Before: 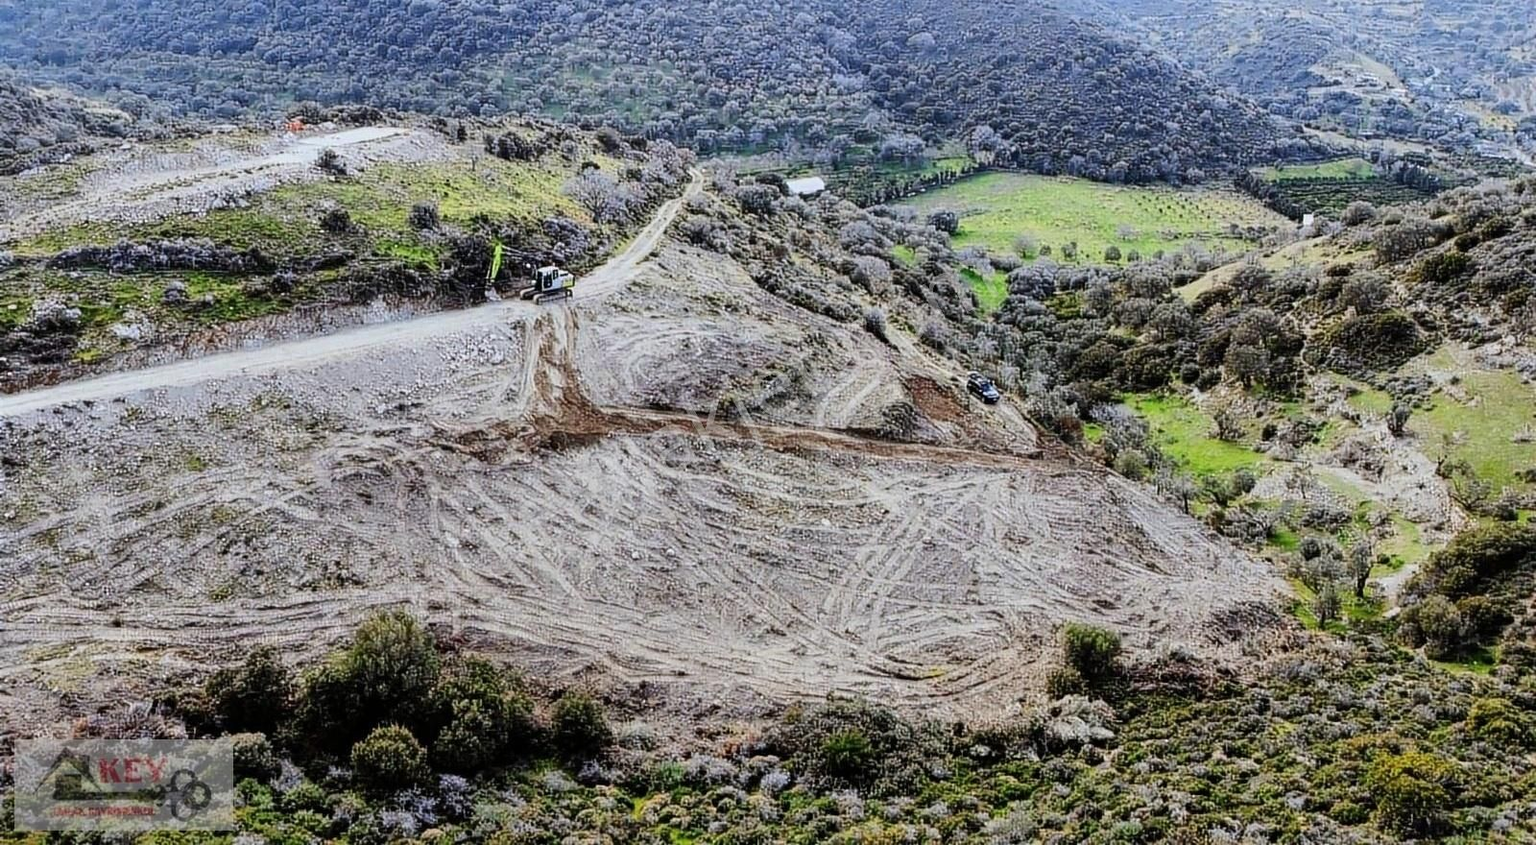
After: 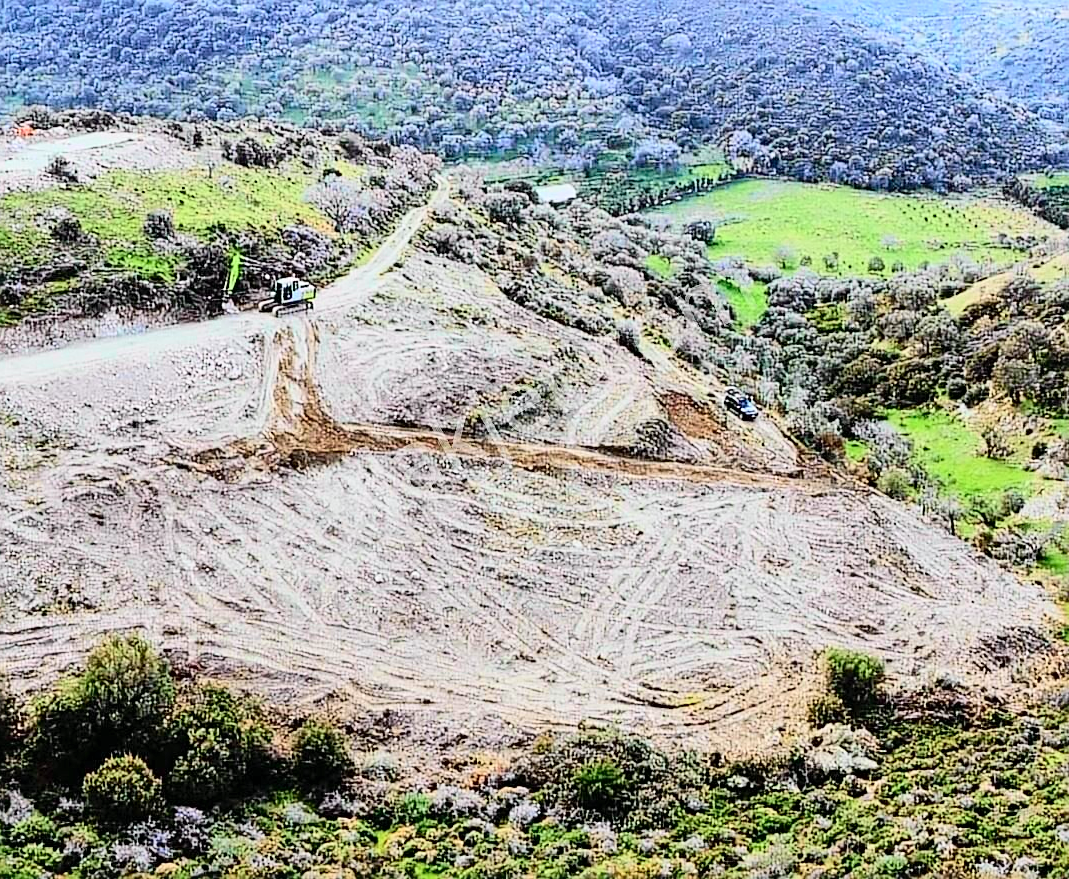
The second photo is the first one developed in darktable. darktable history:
tone curve: curves: ch0 [(0, 0.003) (0.044, 0.032) (0.12, 0.089) (0.19, 0.175) (0.271, 0.294) (0.457, 0.546) (0.588, 0.71) (0.701, 0.815) (0.86, 0.922) (1, 0.982)]; ch1 [(0, 0) (0.247, 0.215) (0.433, 0.382) (0.466, 0.426) (0.493, 0.481) (0.501, 0.5) (0.517, 0.524) (0.557, 0.582) (0.598, 0.651) (0.671, 0.735) (0.796, 0.85) (1, 1)]; ch2 [(0, 0) (0.249, 0.216) (0.357, 0.317) (0.448, 0.432) (0.478, 0.492) (0.498, 0.499) (0.517, 0.53) (0.537, 0.57) (0.569, 0.623) (0.61, 0.663) (0.706, 0.75) (0.808, 0.809) (0.991, 0.968)], color space Lab, independent channels, preserve colors none
crop and rotate: left 17.732%, right 15.423%
contrast brightness saturation: brightness 0.13
sharpen: on, module defaults
